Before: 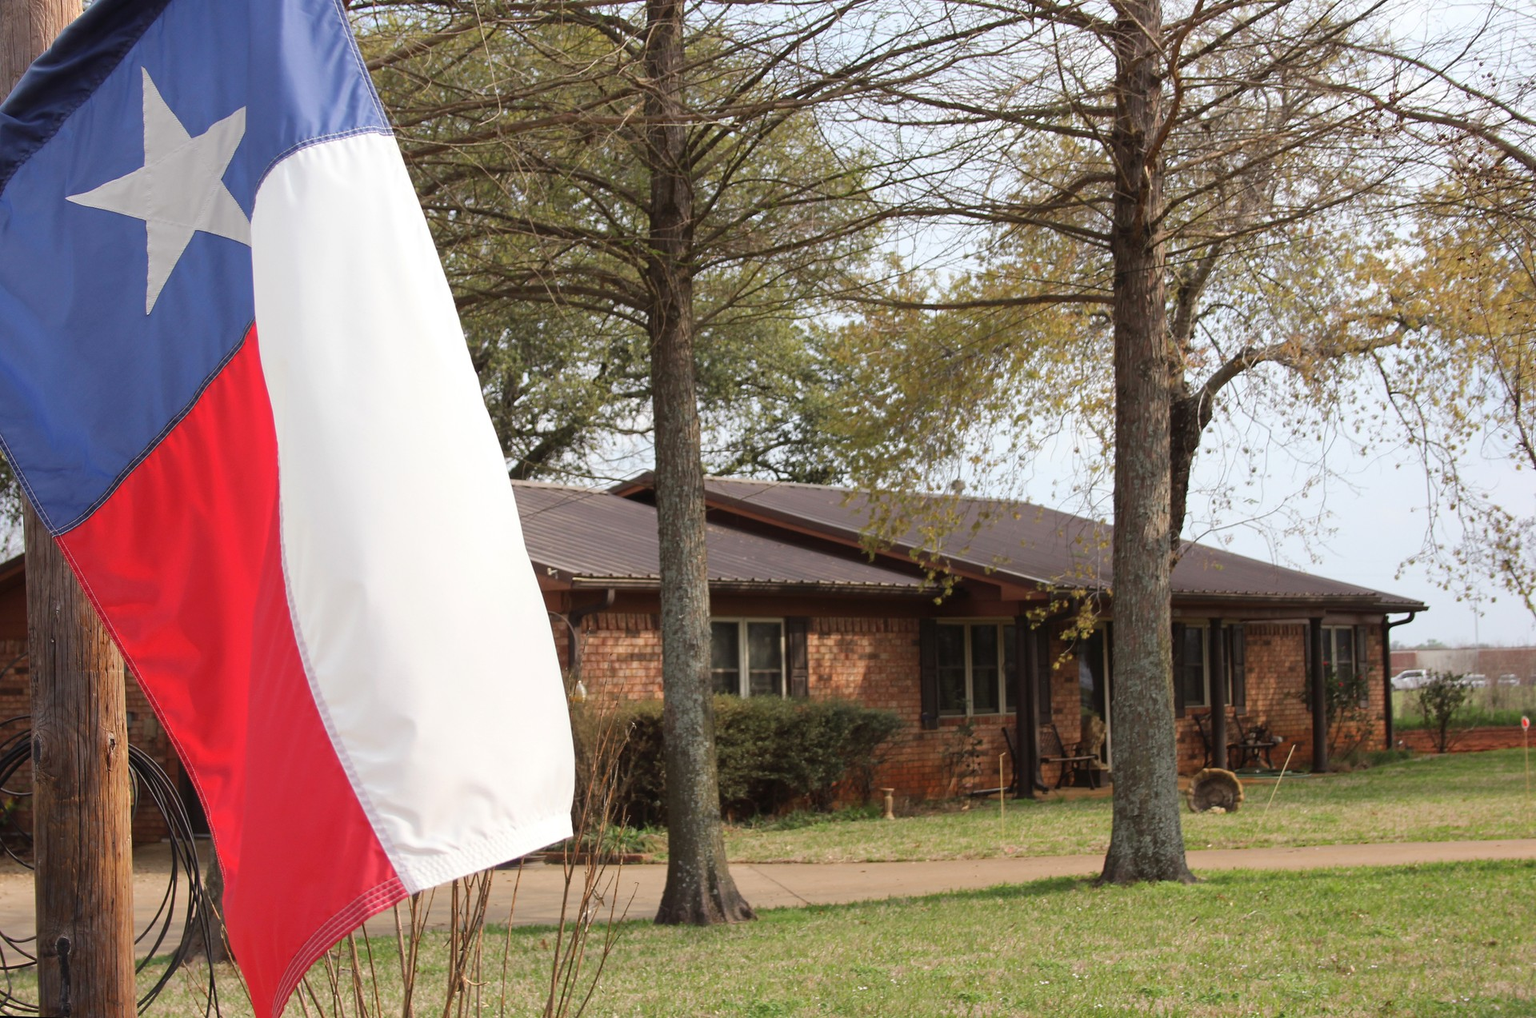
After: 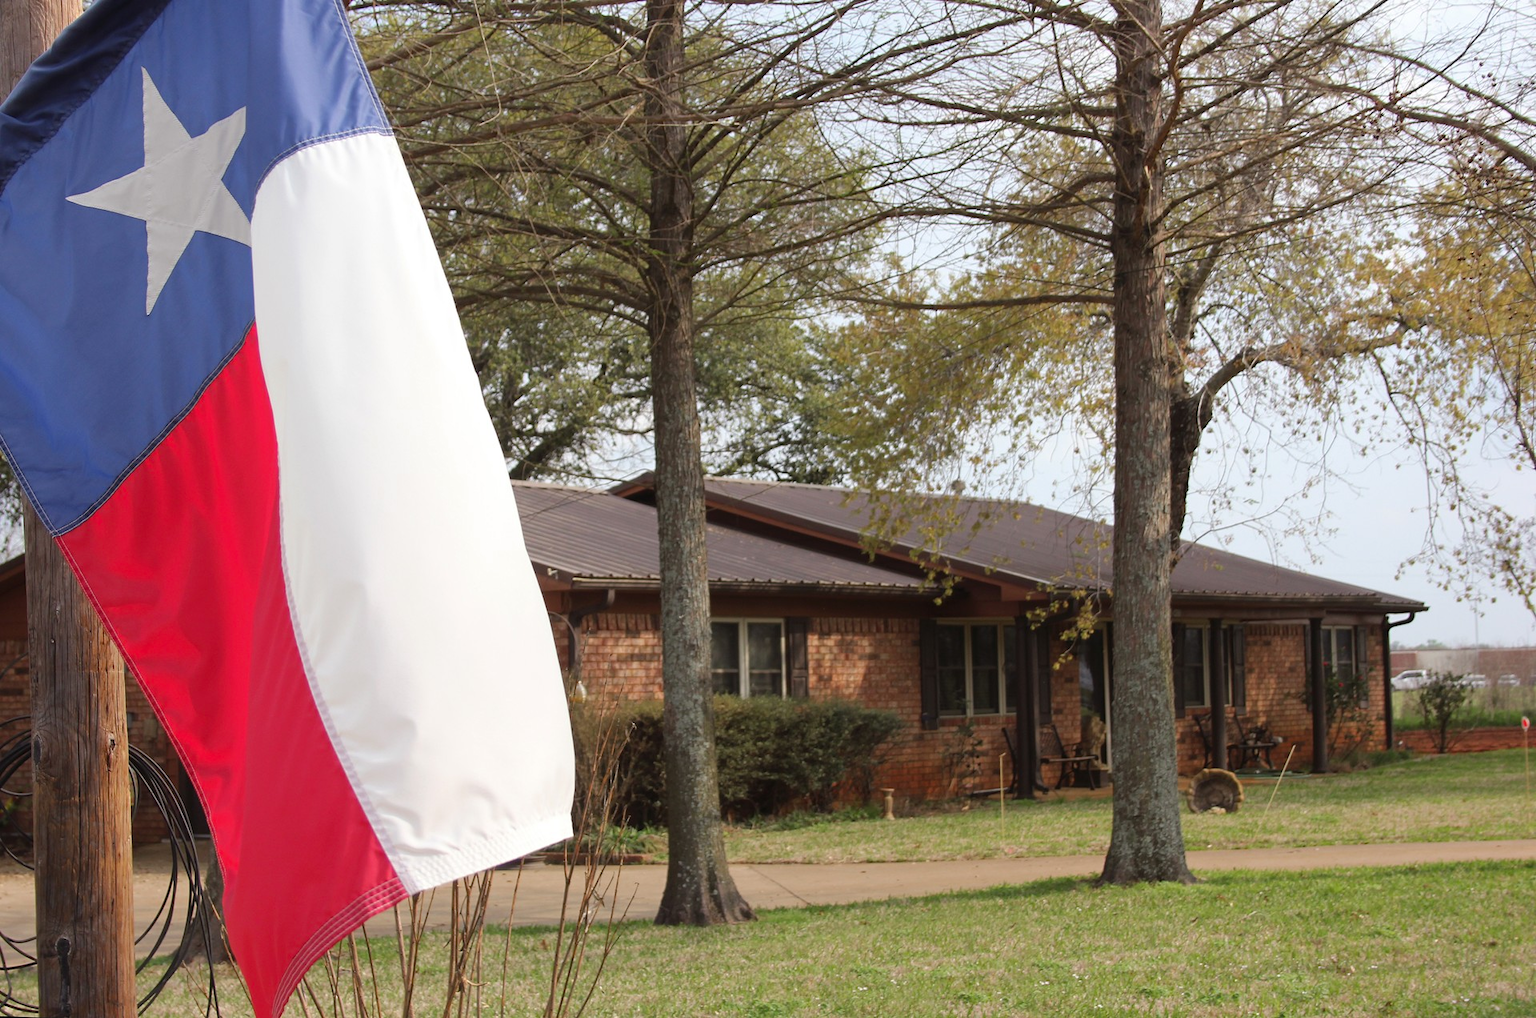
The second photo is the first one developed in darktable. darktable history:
color zones: curves: ch0 [(0.018, 0.548) (0.197, 0.654) (0.425, 0.447) (0.605, 0.658) (0.732, 0.579)]; ch1 [(0.105, 0.531) (0.224, 0.531) (0.386, 0.39) (0.618, 0.456) (0.732, 0.456) (0.956, 0.421)]; ch2 [(0.039, 0.583) (0.215, 0.465) (0.399, 0.544) (0.465, 0.548) (0.614, 0.447) (0.724, 0.43) (0.882, 0.623) (0.956, 0.632)], mix -121.96%
